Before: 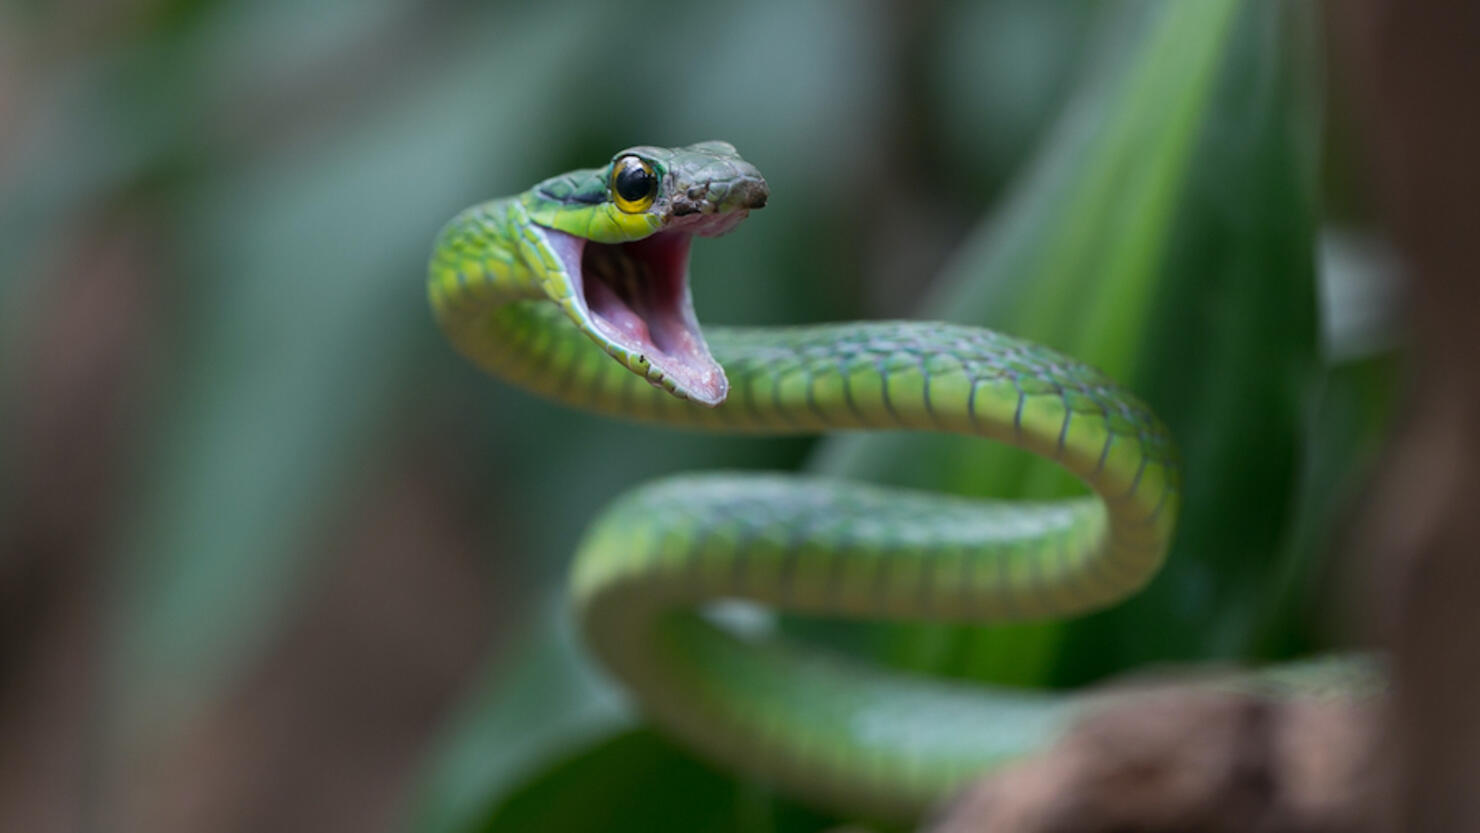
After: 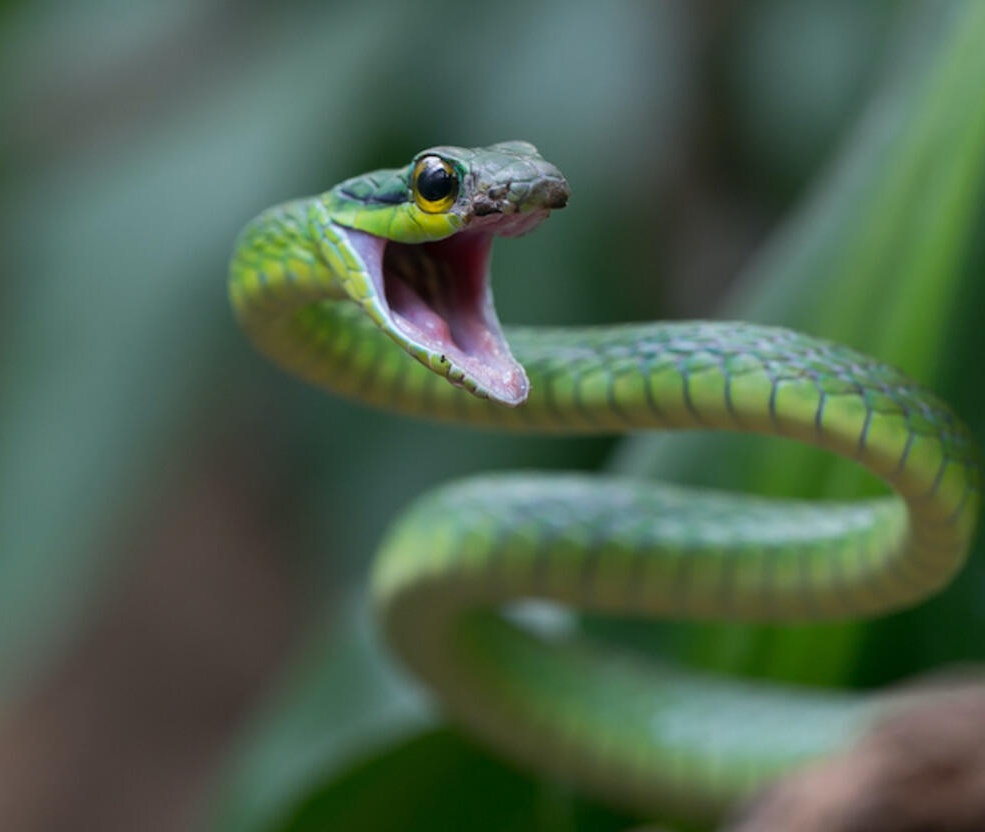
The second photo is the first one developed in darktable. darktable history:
crop and rotate: left 13.468%, right 19.924%
